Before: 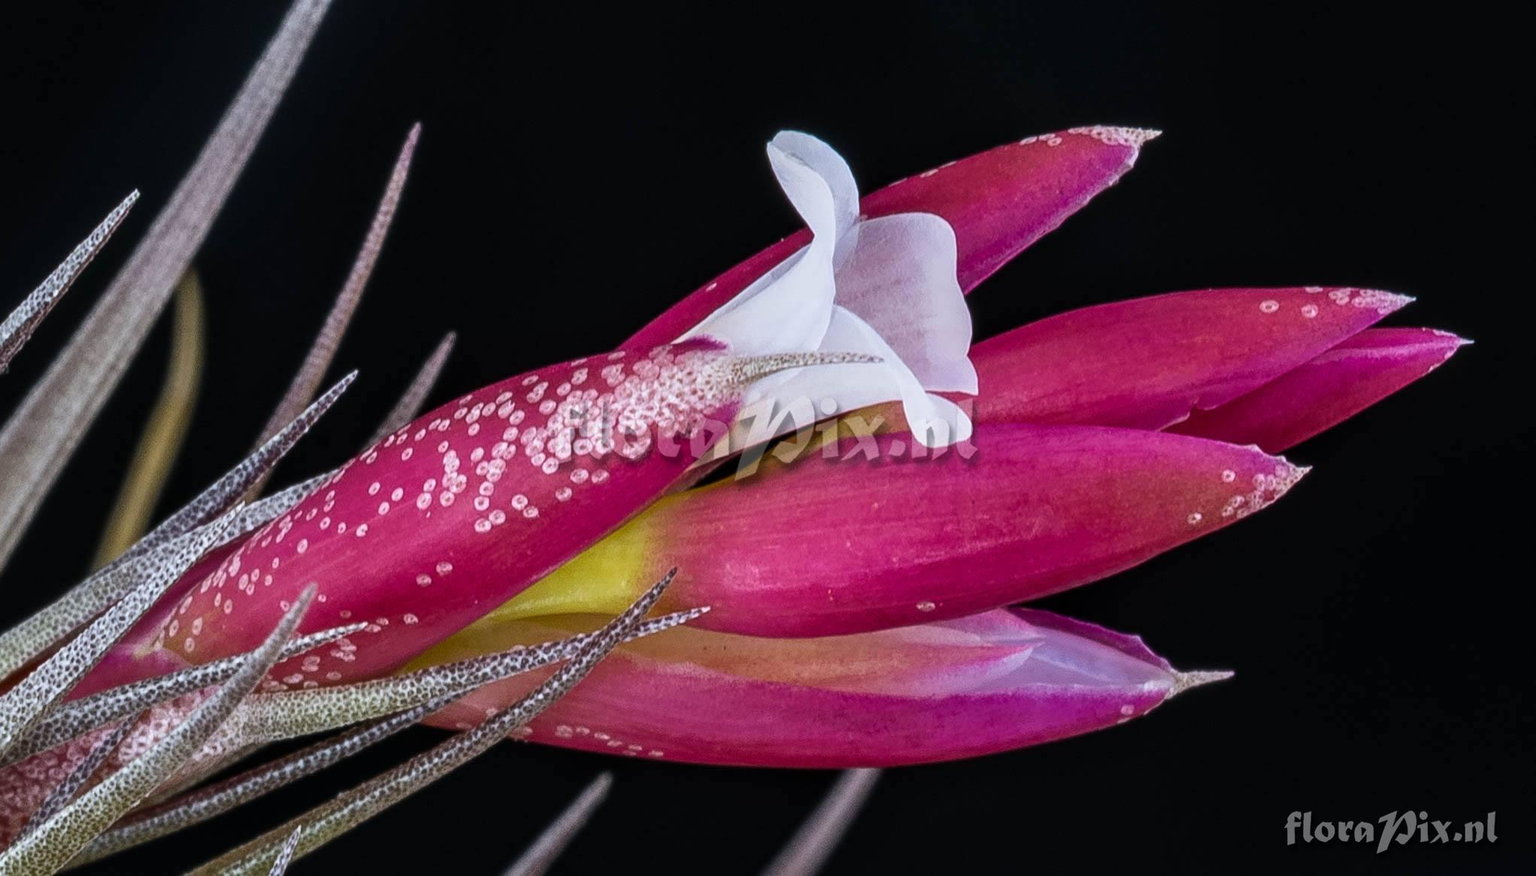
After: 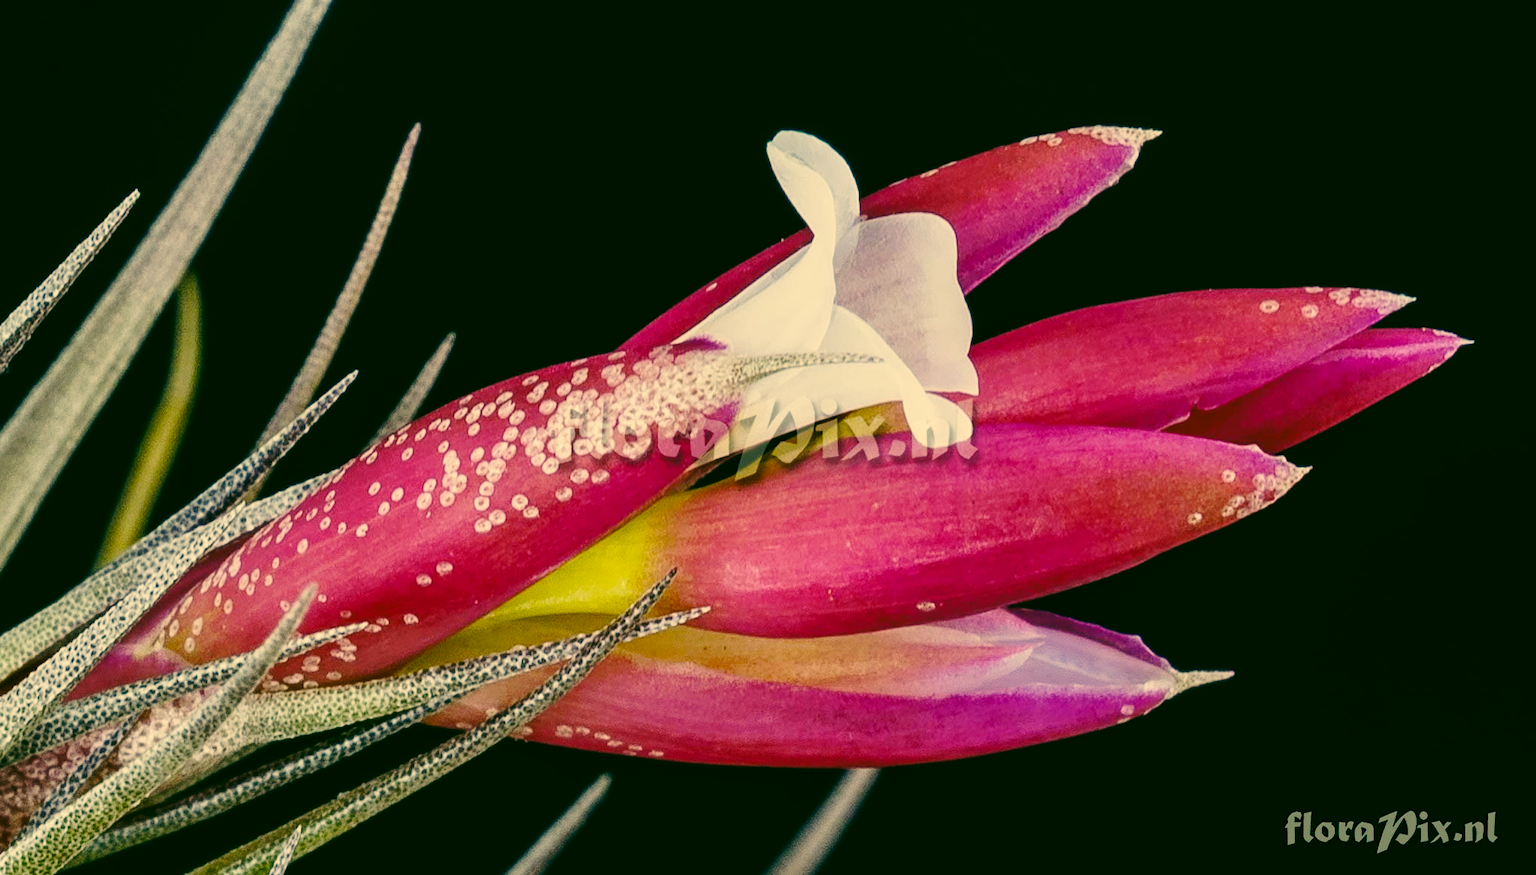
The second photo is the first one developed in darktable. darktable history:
tone curve: curves: ch0 [(0, 0) (0.11, 0.061) (0.256, 0.259) (0.398, 0.494) (0.498, 0.611) (0.65, 0.757) (0.835, 0.883) (1, 0.961)]; ch1 [(0, 0) (0.346, 0.307) (0.408, 0.369) (0.453, 0.457) (0.482, 0.479) (0.502, 0.498) (0.521, 0.51) (0.553, 0.554) (0.618, 0.65) (0.693, 0.727) (1, 1)]; ch2 [(0, 0) (0.366, 0.337) (0.434, 0.46) (0.485, 0.494) (0.5, 0.494) (0.511, 0.508) (0.537, 0.55) (0.579, 0.599) (0.621, 0.693) (1, 1)], preserve colors none
color correction: highlights a* 5.65, highlights b* 32.91, shadows a* -26.4, shadows b* 4
